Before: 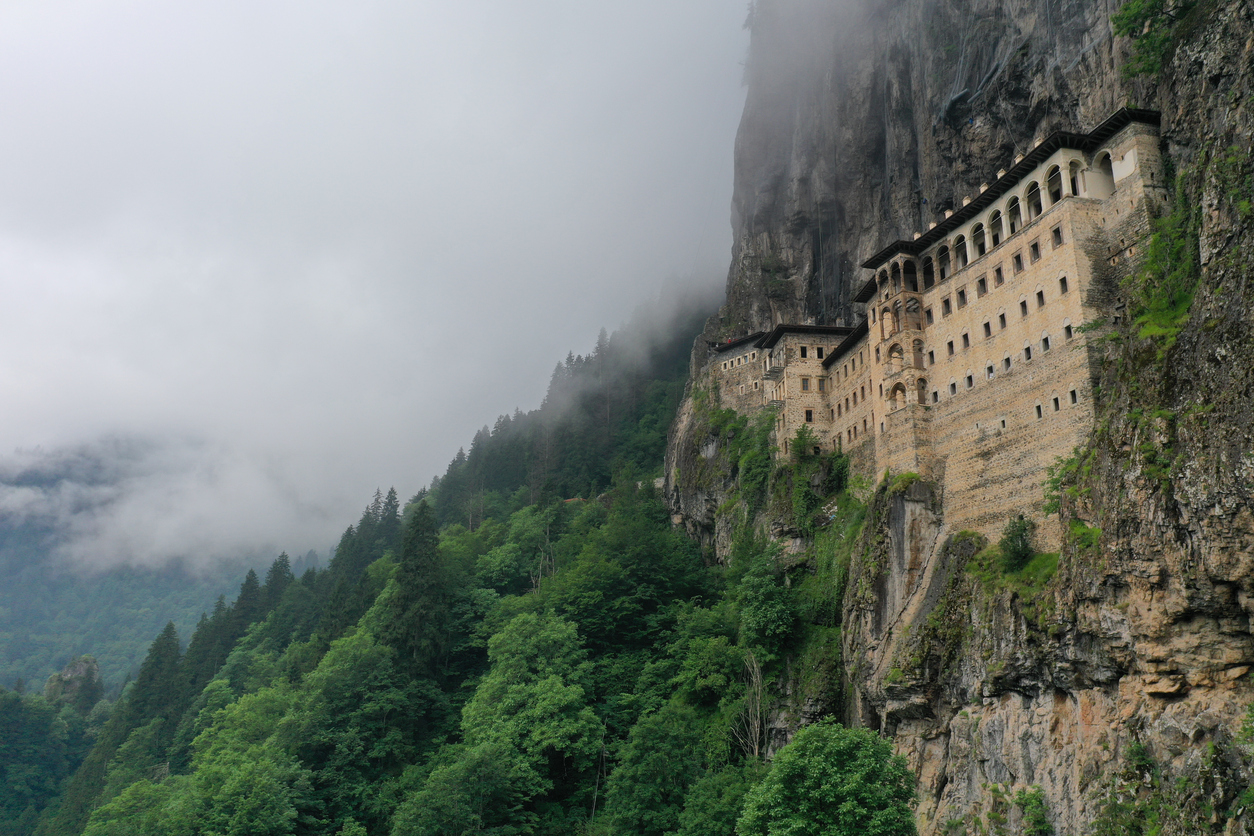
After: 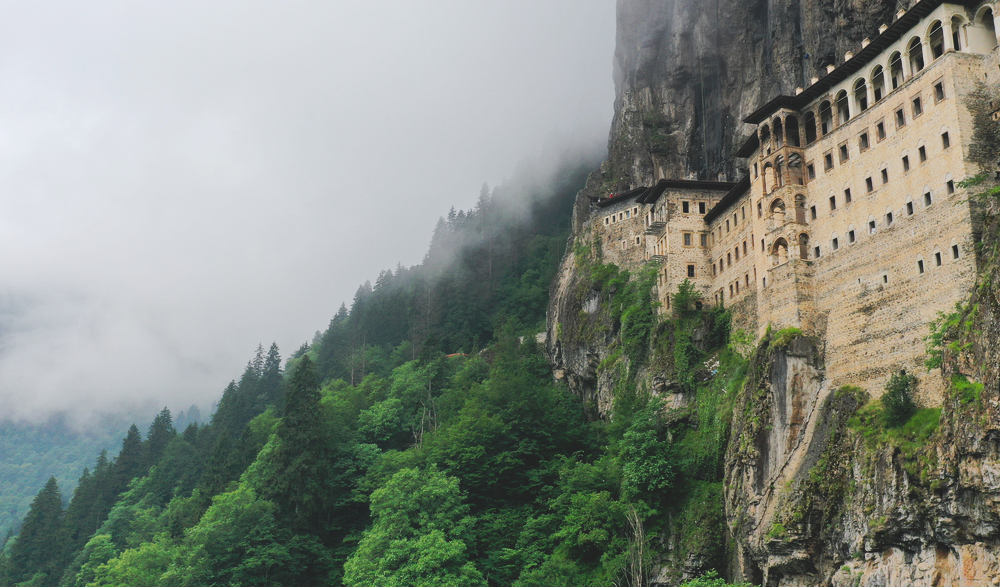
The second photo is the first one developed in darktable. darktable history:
tone curve: curves: ch0 [(0, 0) (0.003, 0.126) (0.011, 0.129) (0.025, 0.129) (0.044, 0.136) (0.069, 0.145) (0.1, 0.162) (0.136, 0.182) (0.177, 0.211) (0.224, 0.254) (0.277, 0.307) (0.335, 0.366) (0.399, 0.441) (0.468, 0.533) (0.543, 0.624) (0.623, 0.702) (0.709, 0.774) (0.801, 0.835) (0.898, 0.904) (1, 1)], preserve colors none
crop: left 9.434%, top 17.35%, right 10.78%, bottom 12.34%
exposure: exposure -0.116 EV, compensate exposure bias true, compensate highlight preservation false
